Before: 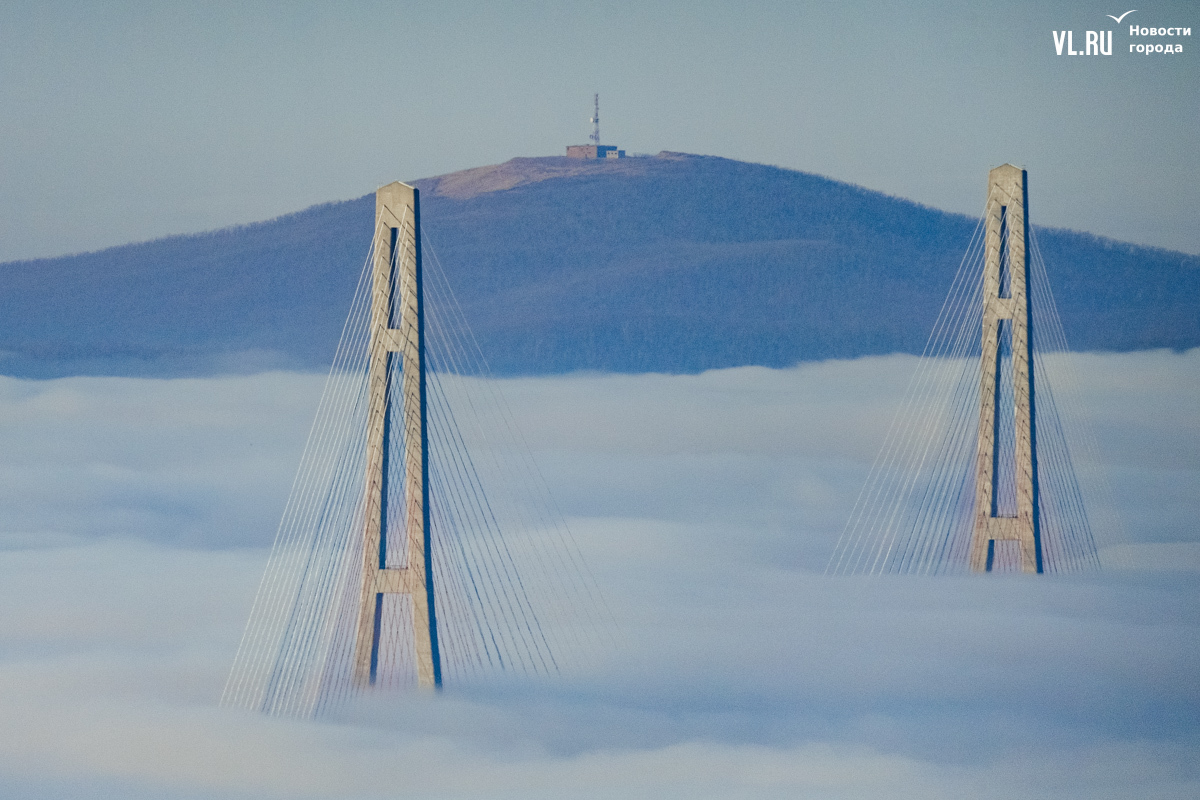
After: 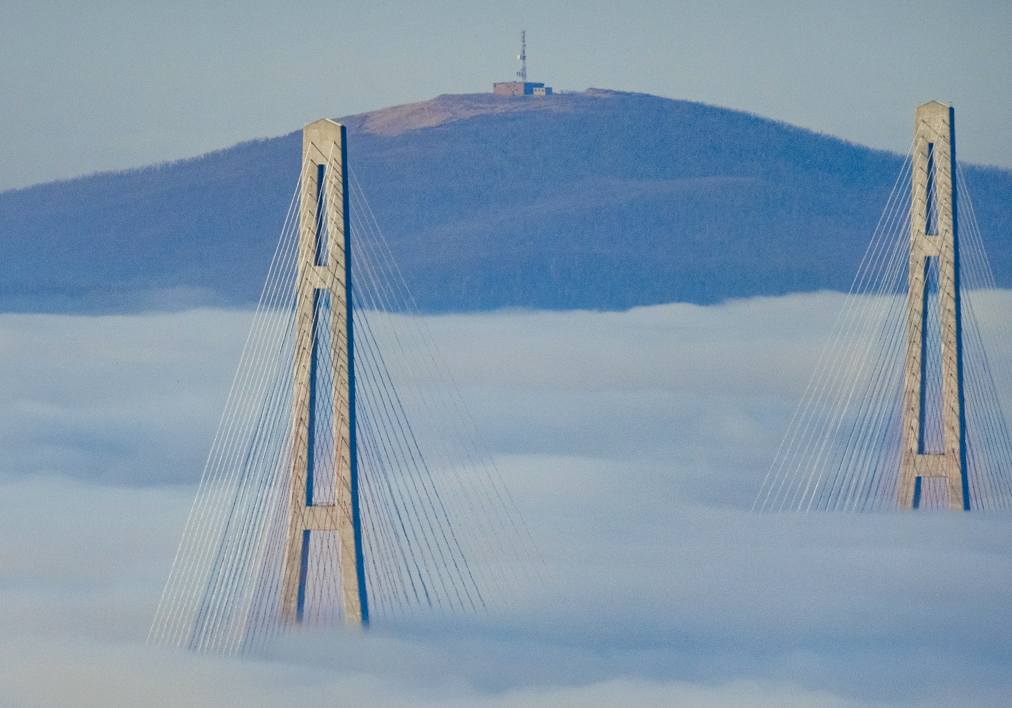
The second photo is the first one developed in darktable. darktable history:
shadows and highlights: on, module defaults
crop: left 6.114%, top 7.942%, right 9.542%, bottom 3.549%
tone curve: curves: ch0 [(0, 0) (0.003, 0.003) (0.011, 0.012) (0.025, 0.026) (0.044, 0.047) (0.069, 0.073) (0.1, 0.105) (0.136, 0.143) (0.177, 0.187) (0.224, 0.237) (0.277, 0.293) (0.335, 0.354) (0.399, 0.422) (0.468, 0.495) (0.543, 0.574) (0.623, 0.659) (0.709, 0.749) (0.801, 0.846) (0.898, 0.932) (1, 1)], color space Lab, linked channels, preserve colors none
